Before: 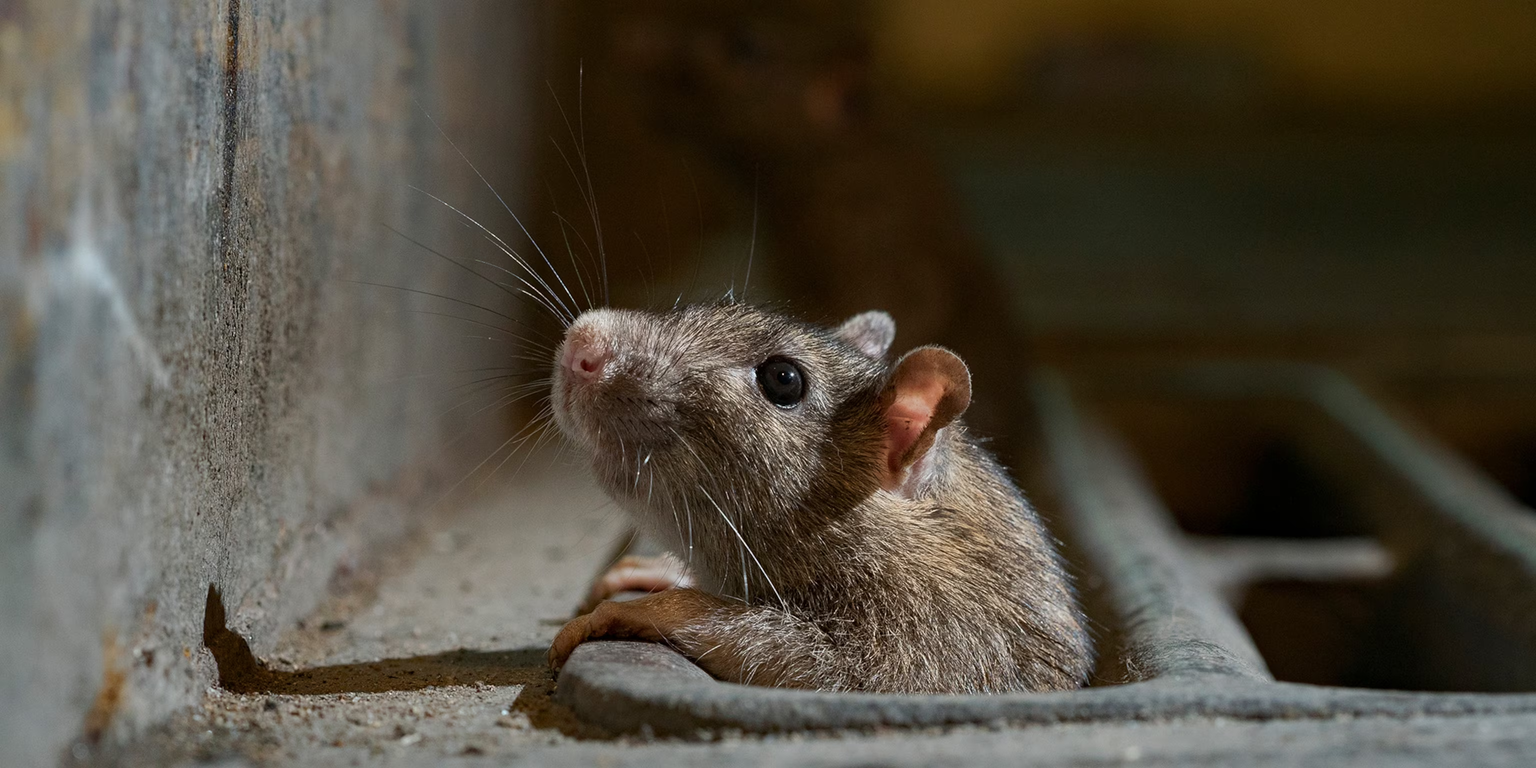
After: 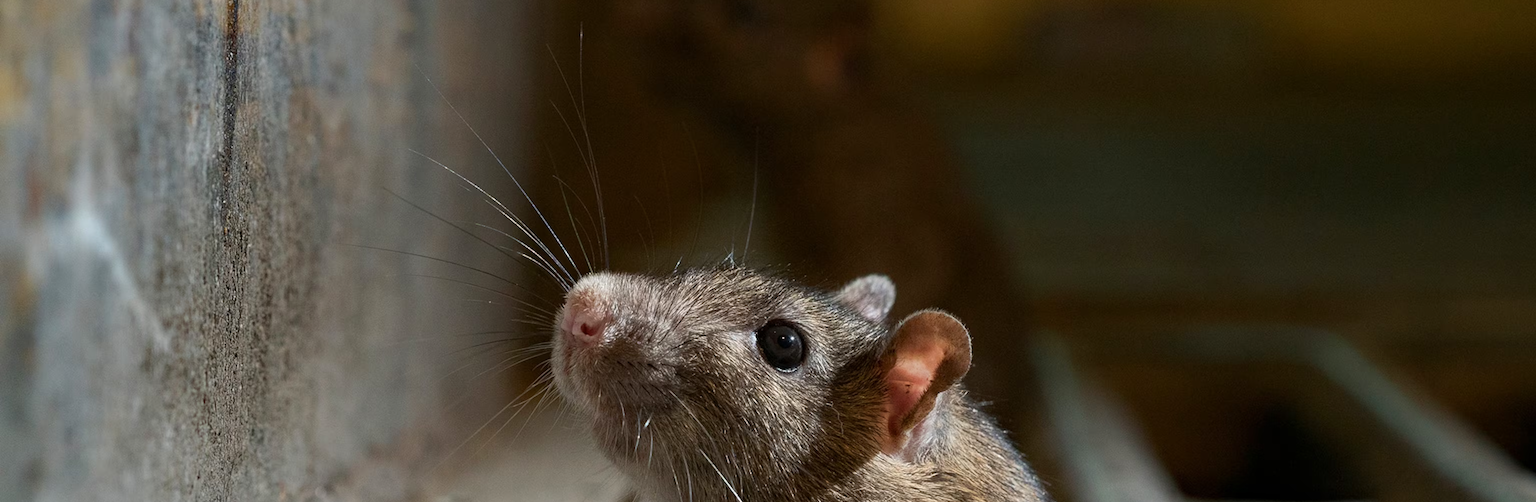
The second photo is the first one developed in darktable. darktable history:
color balance rgb: perceptual saturation grading › global saturation 0.673%, perceptual brilliance grading › global brilliance 3.382%, global vibrance 10.833%
crop and rotate: top 4.781%, bottom 29.803%
